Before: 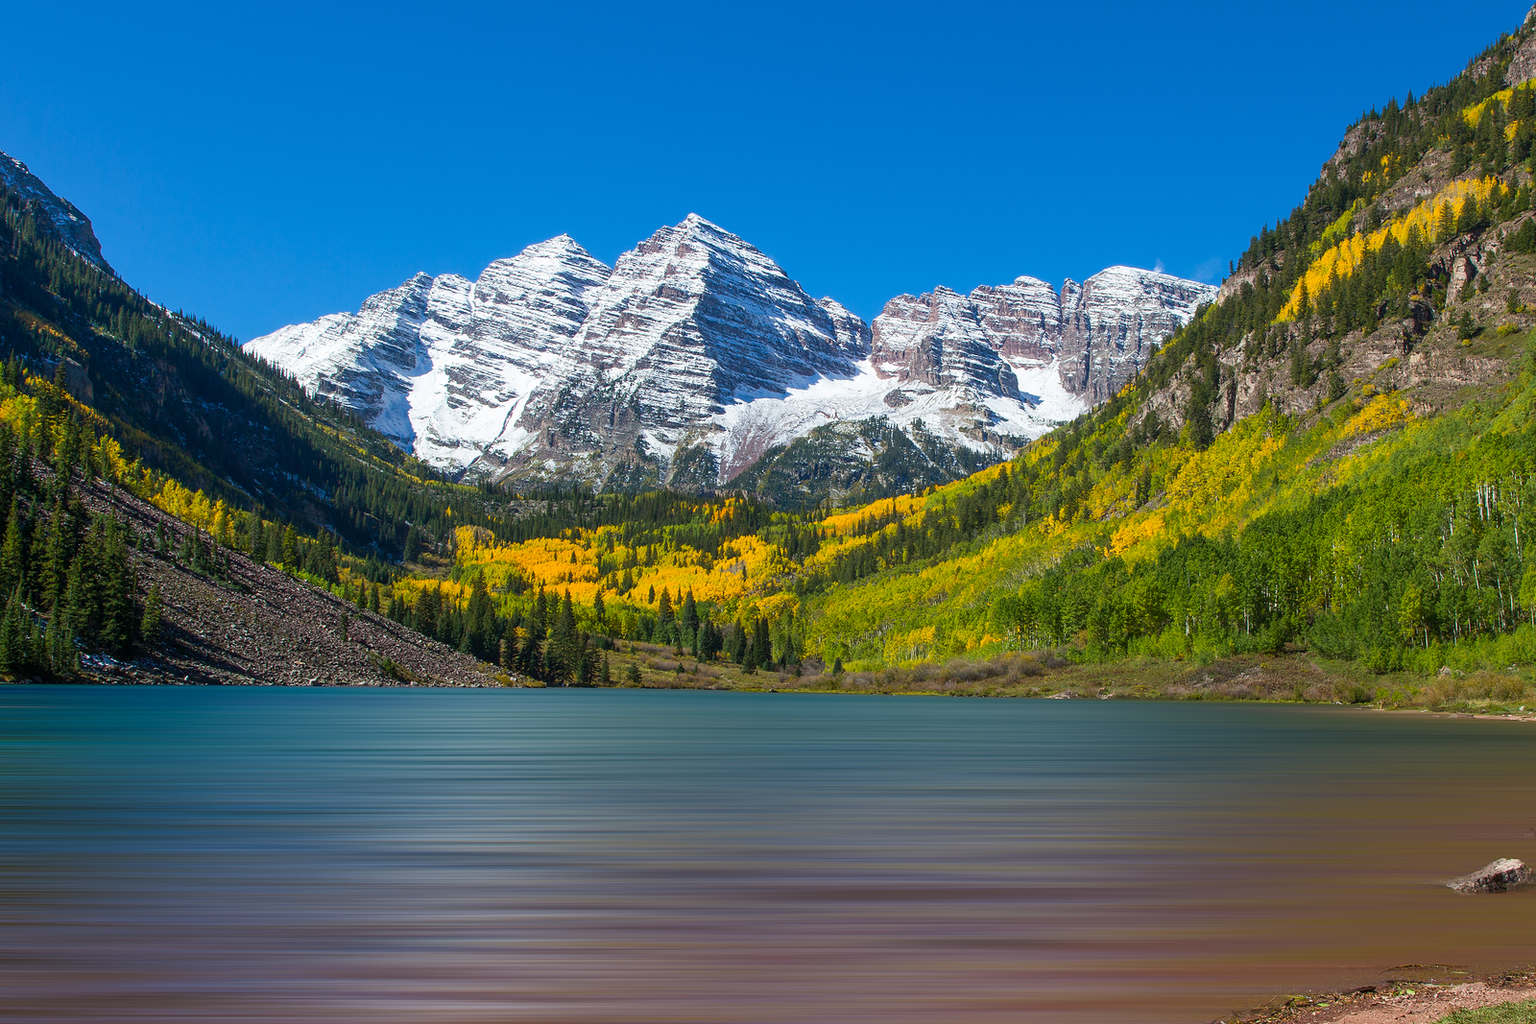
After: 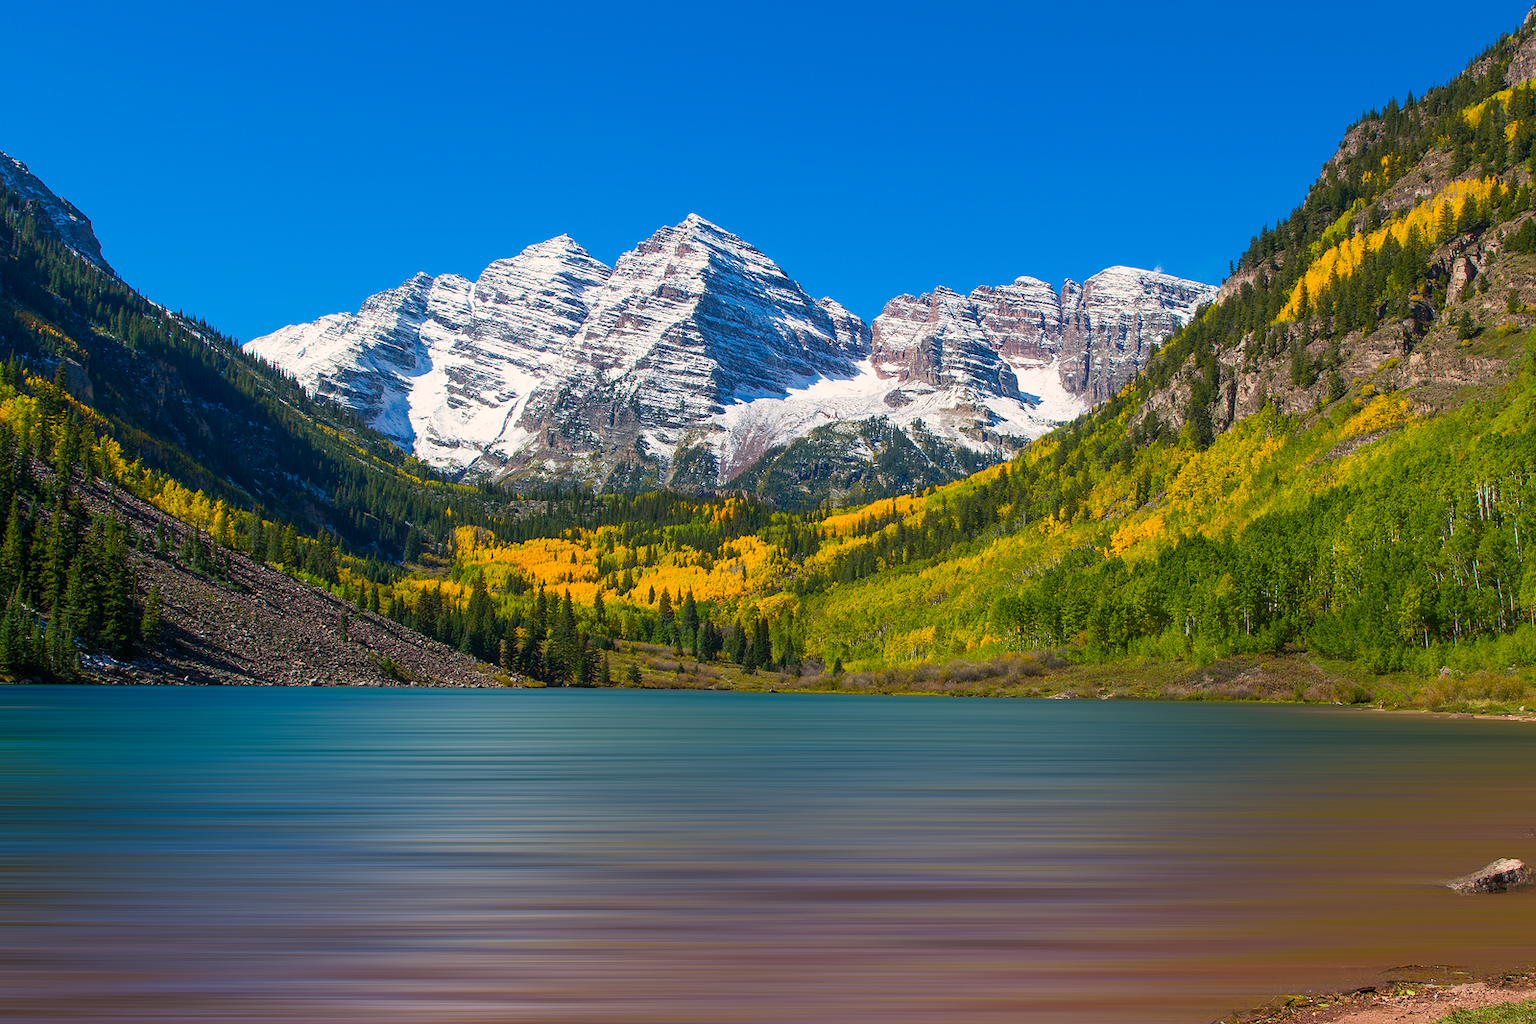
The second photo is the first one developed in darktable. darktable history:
color balance rgb: highlights gain › chroma 2.971%, highlights gain › hue 60.06°, perceptual saturation grading › global saturation 0.659%, global vibrance 34.359%
